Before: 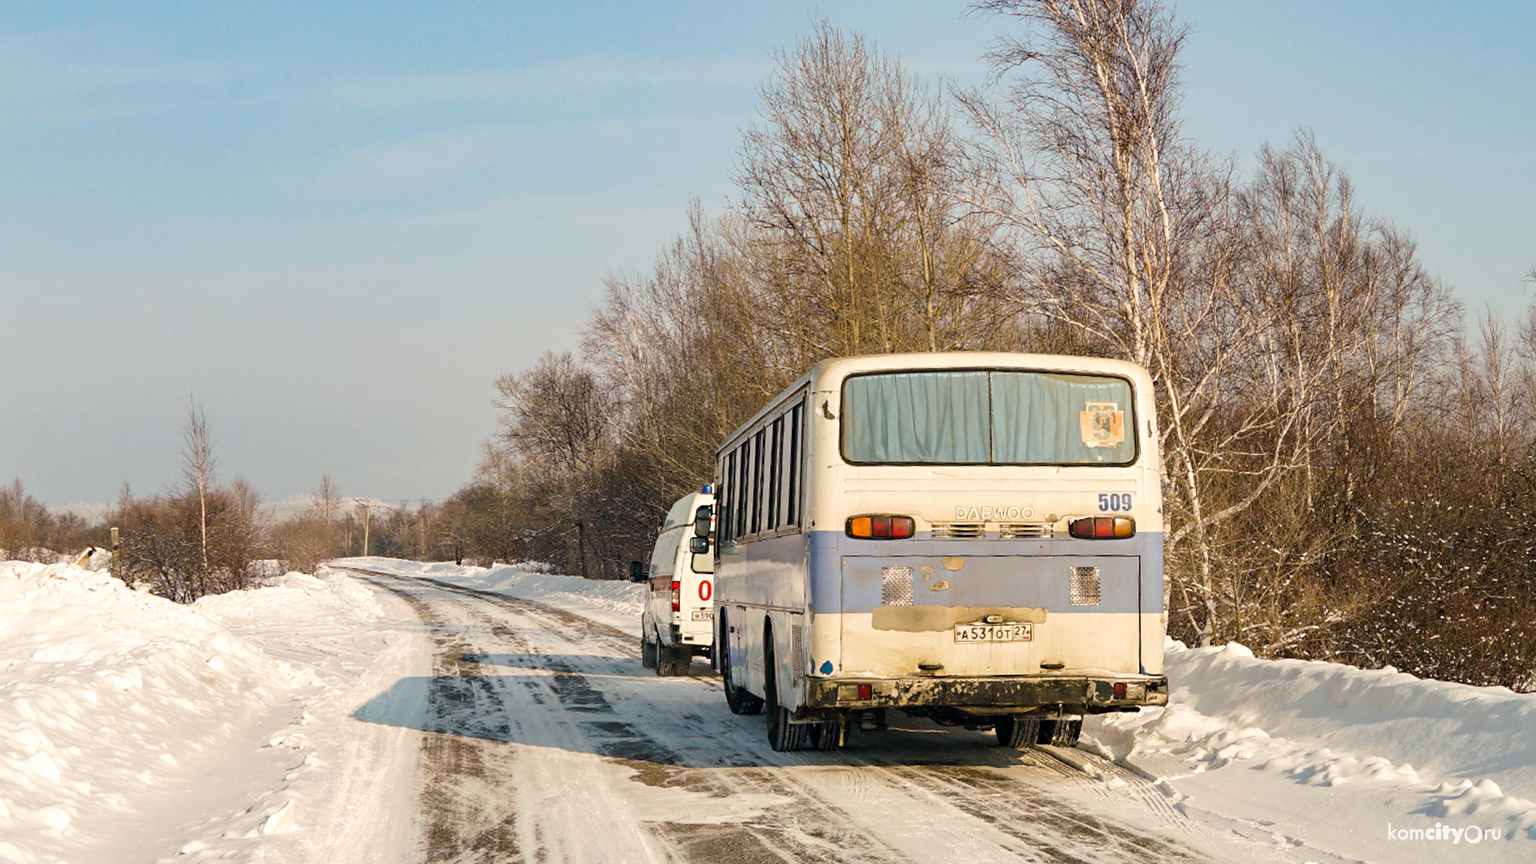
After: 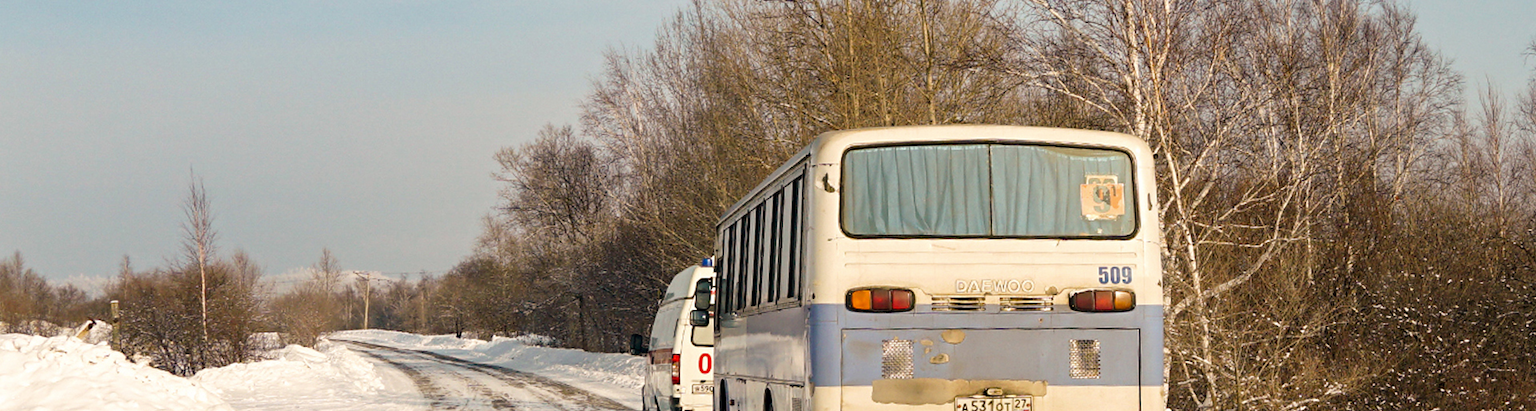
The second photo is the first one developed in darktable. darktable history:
crop and rotate: top 26.382%, bottom 25.943%
base curve: curves: ch0 [(0, 0) (0.303, 0.277) (1, 1)]
